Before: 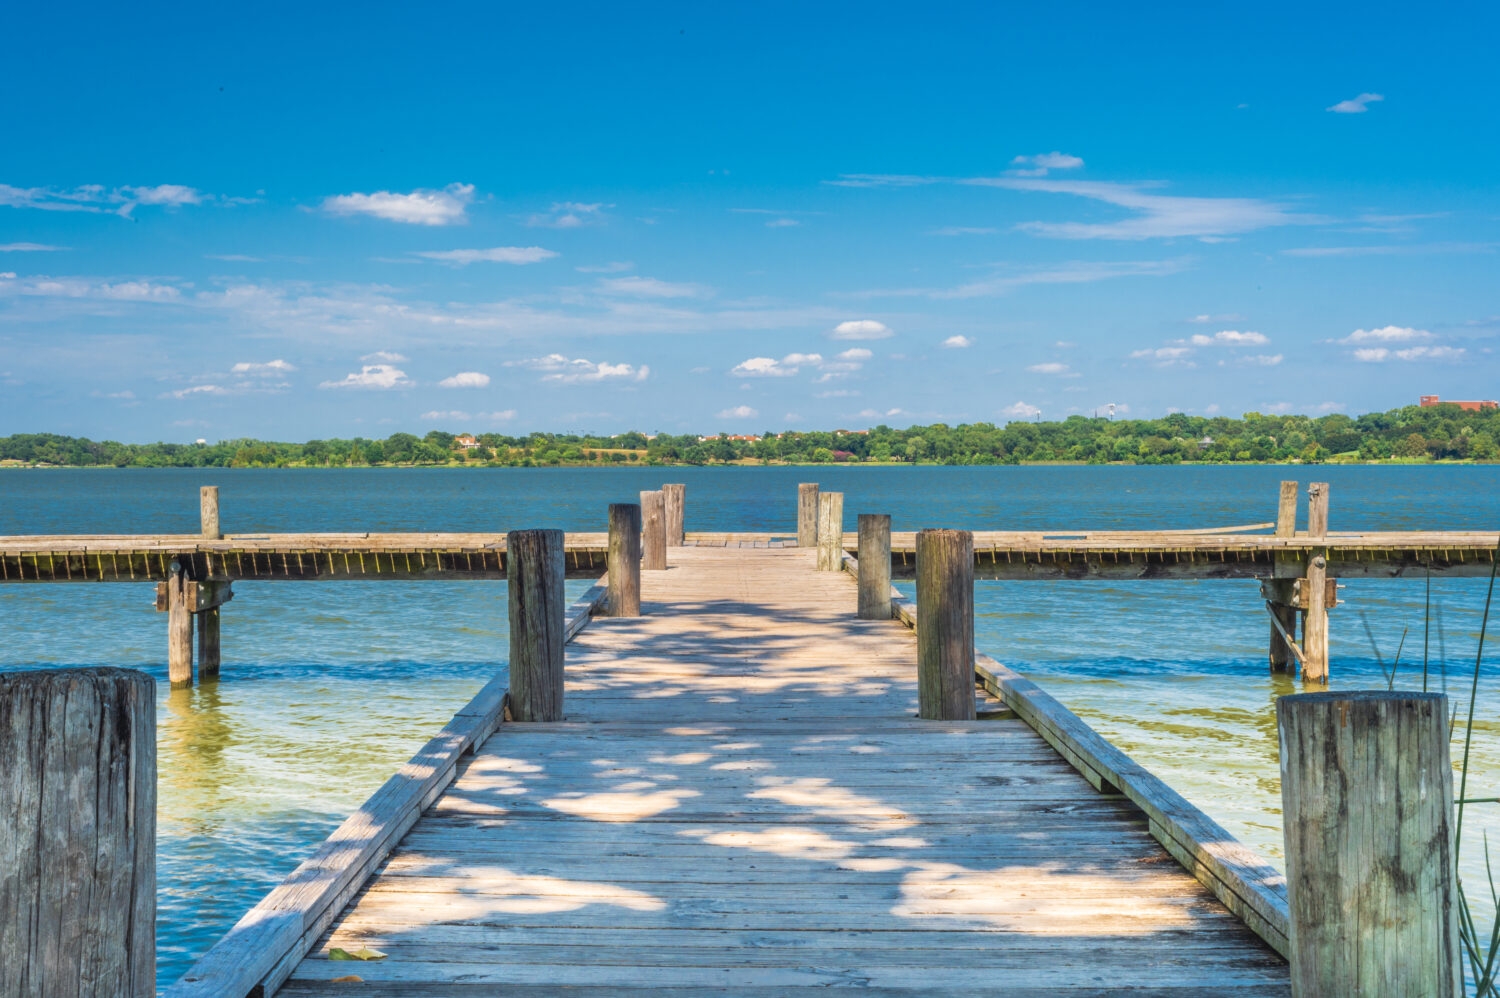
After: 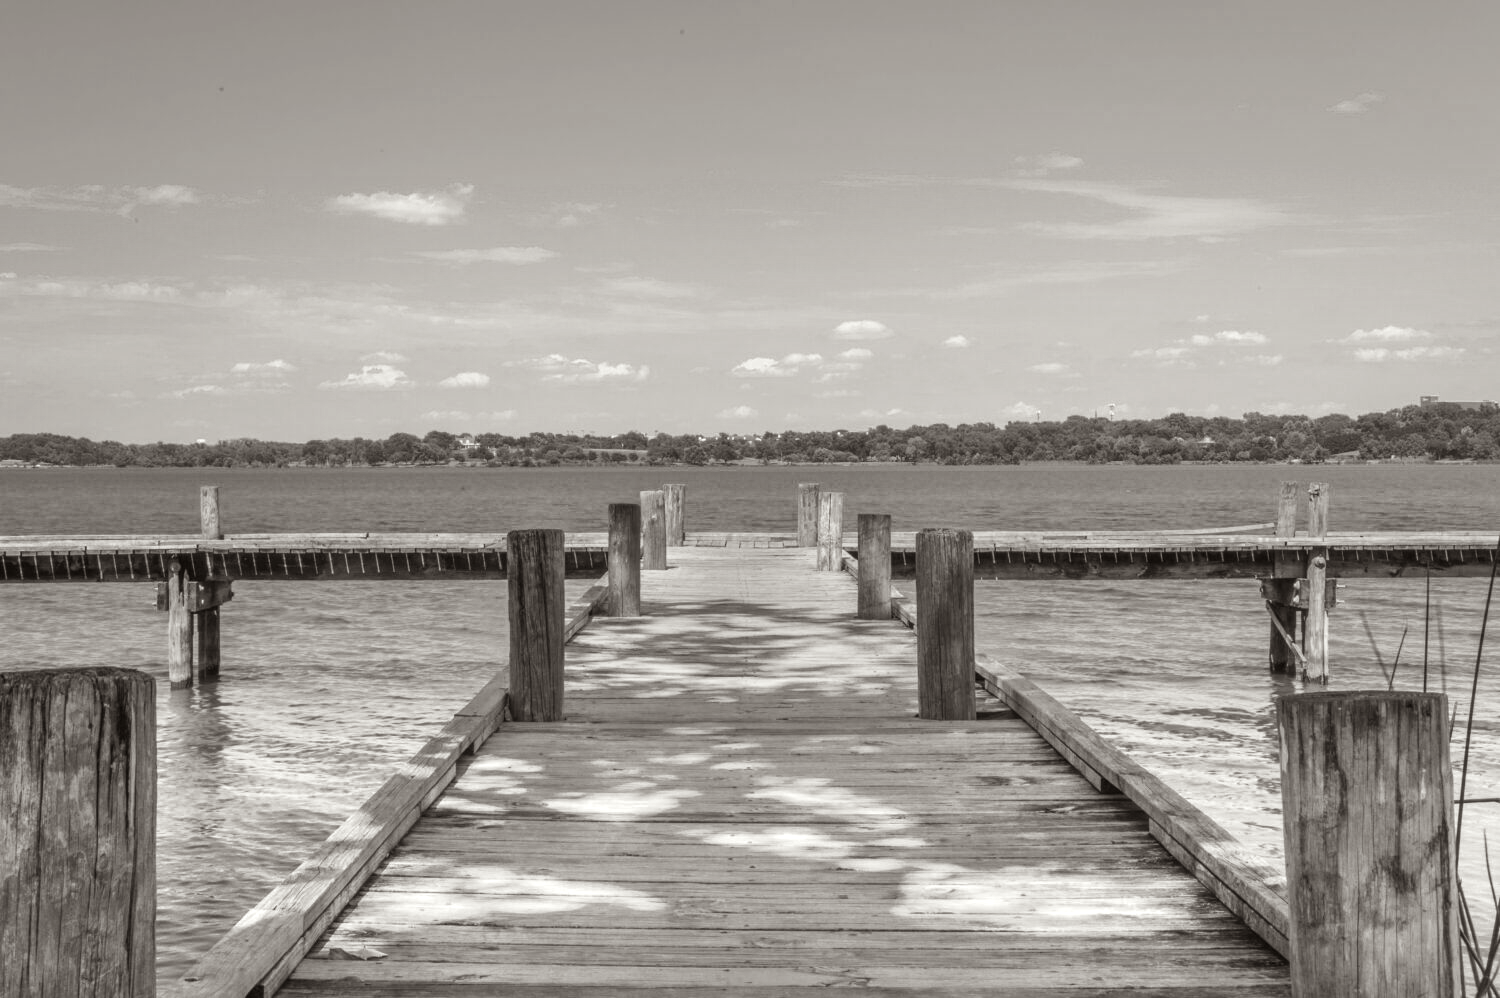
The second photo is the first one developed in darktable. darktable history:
contrast brightness saturation: brightness -0.028, saturation 0.368
color balance rgb: power › chroma 0.697%, power › hue 60°, perceptual saturation grading › global saturation 19.958%, global vibrance 26.276%, contrast 6.469%
color calibration: output gray [0.246, 0.254, 0.501, 0], illuminant same as pipeline (D50), adaptation none (bypass), x 0.333, y 0.334, temperature 5020.59 K, gamut compression 1.71
